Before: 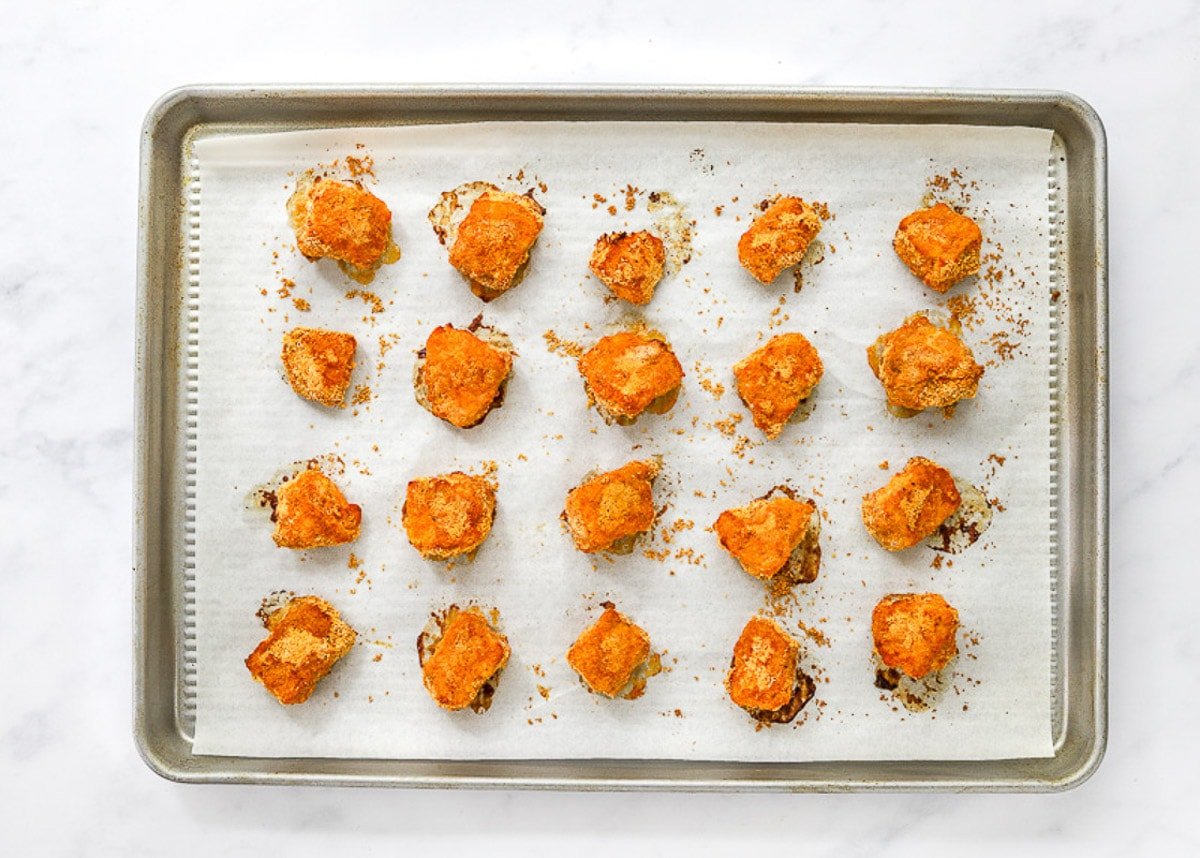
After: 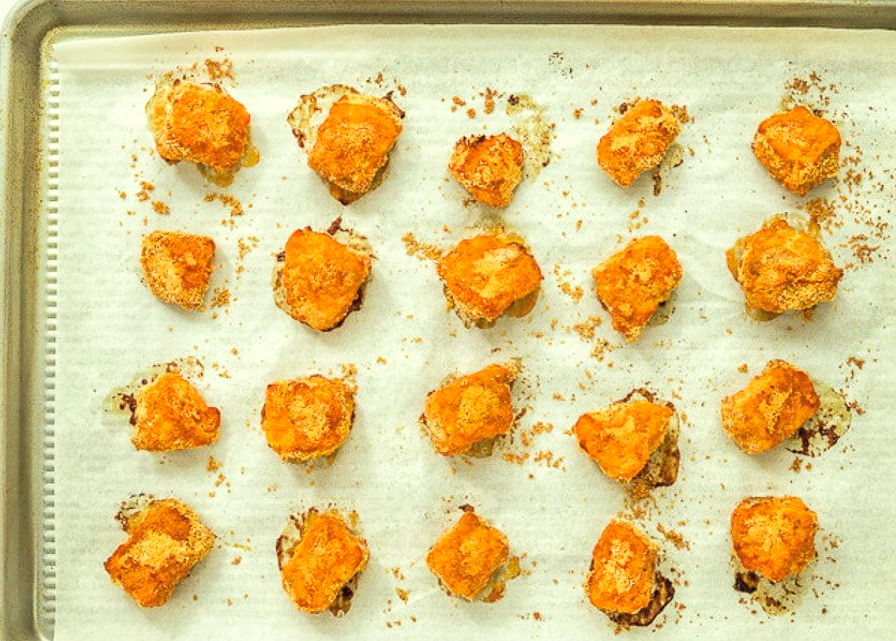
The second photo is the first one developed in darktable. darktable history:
velvia: strength 40%
crop and rotate: left 11.831%, top 11.346%, right 13.429%, bottom 13.899%
global tonemap: drago (1, 100), detail 1
color correction: highlights a* -5.94, highlights b* 11.19
